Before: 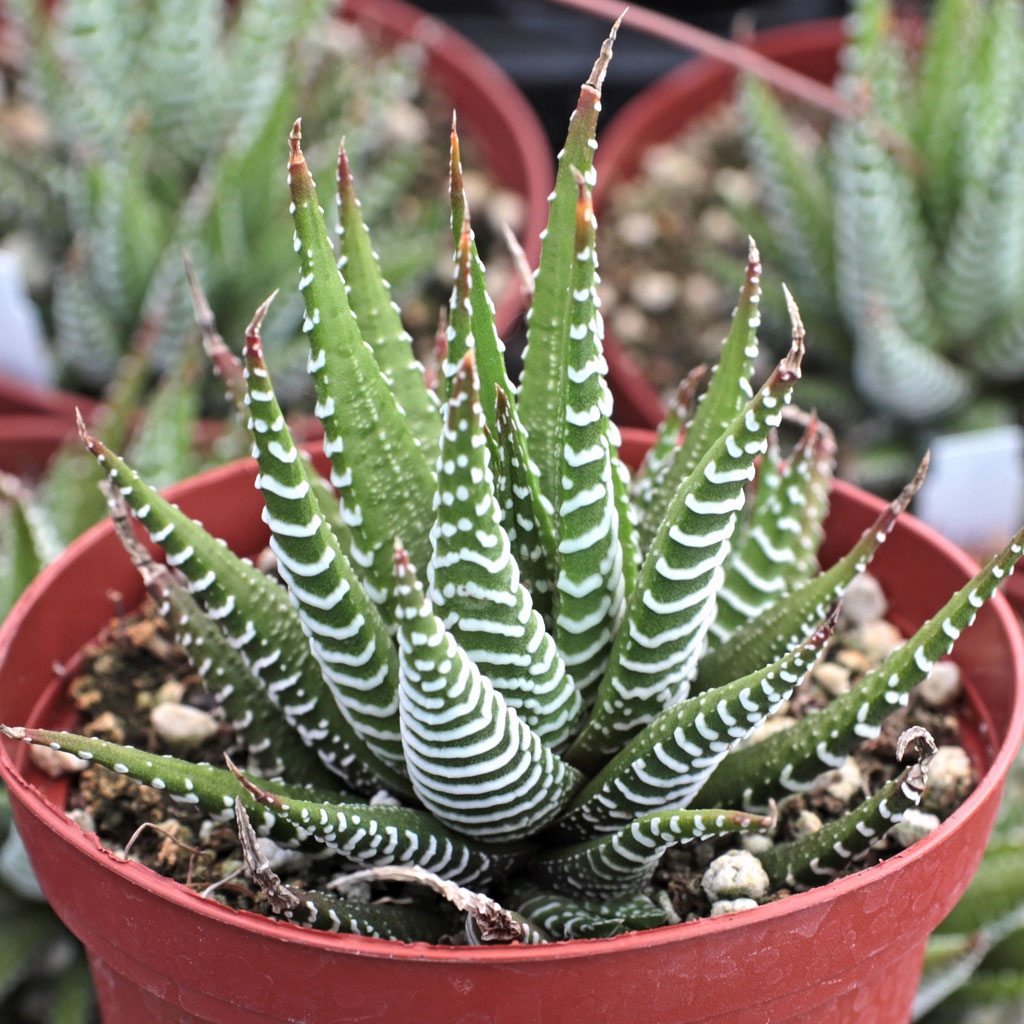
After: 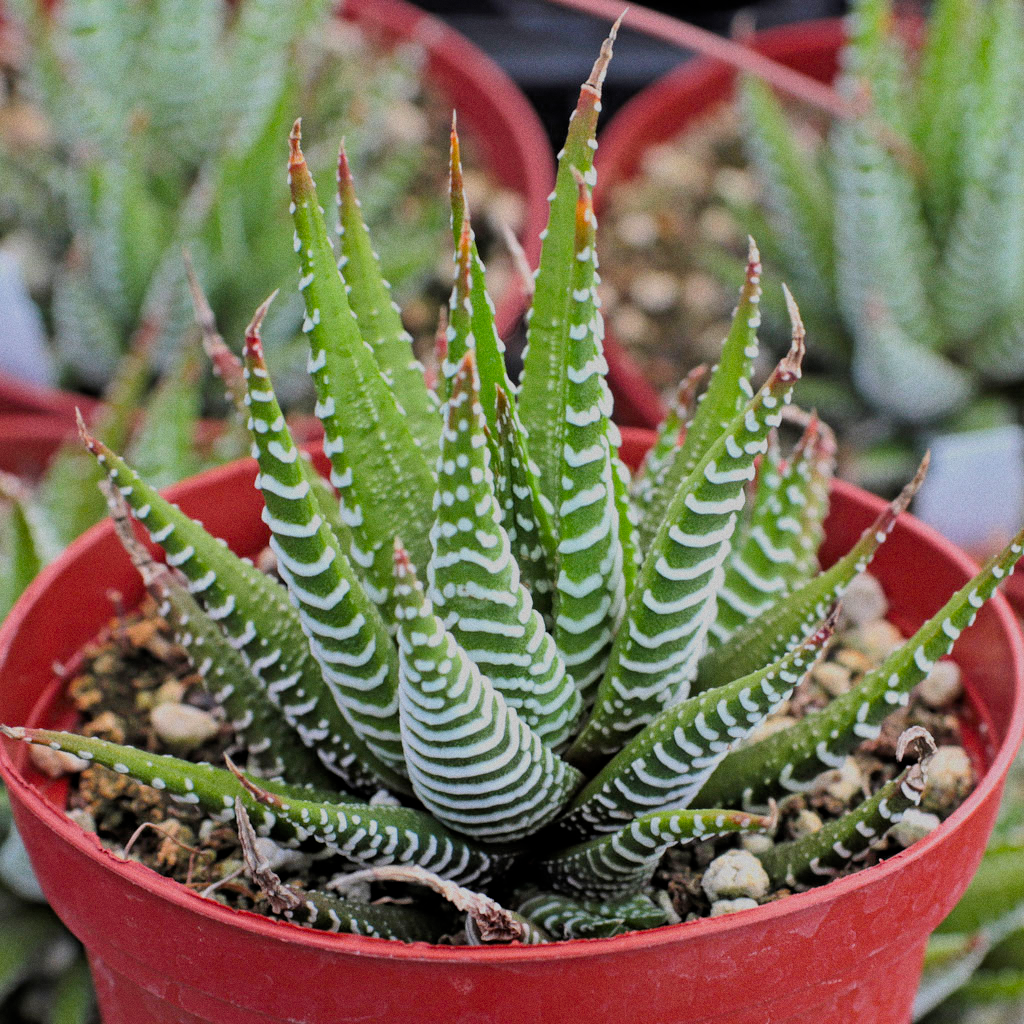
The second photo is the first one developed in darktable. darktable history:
grain: coarseness 0.09 ISO
color balance rgb: perceptual saturation grading › global saturation 34.05%, global vibrance 5.56%
filmic rgb: black relative exposure -8.79 EV, white relative exposure 4.98 EV, threshold 3 EV, target black luminance 0%, hardness 3.77, latitude 66.33%, contrast 0.822, shadows ↔ highlights balance 20%, color science v5 (2021), contrast in shadows safe, contrast in highlights safe, enable highlight reconstruction true
